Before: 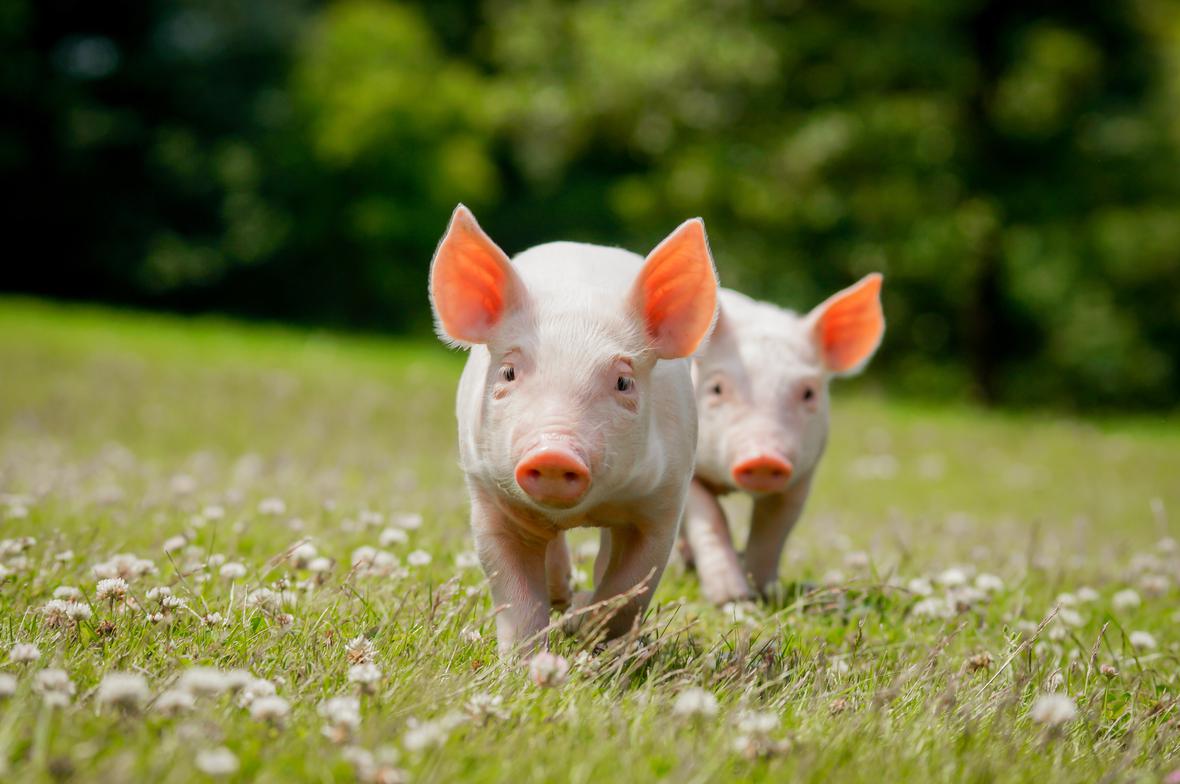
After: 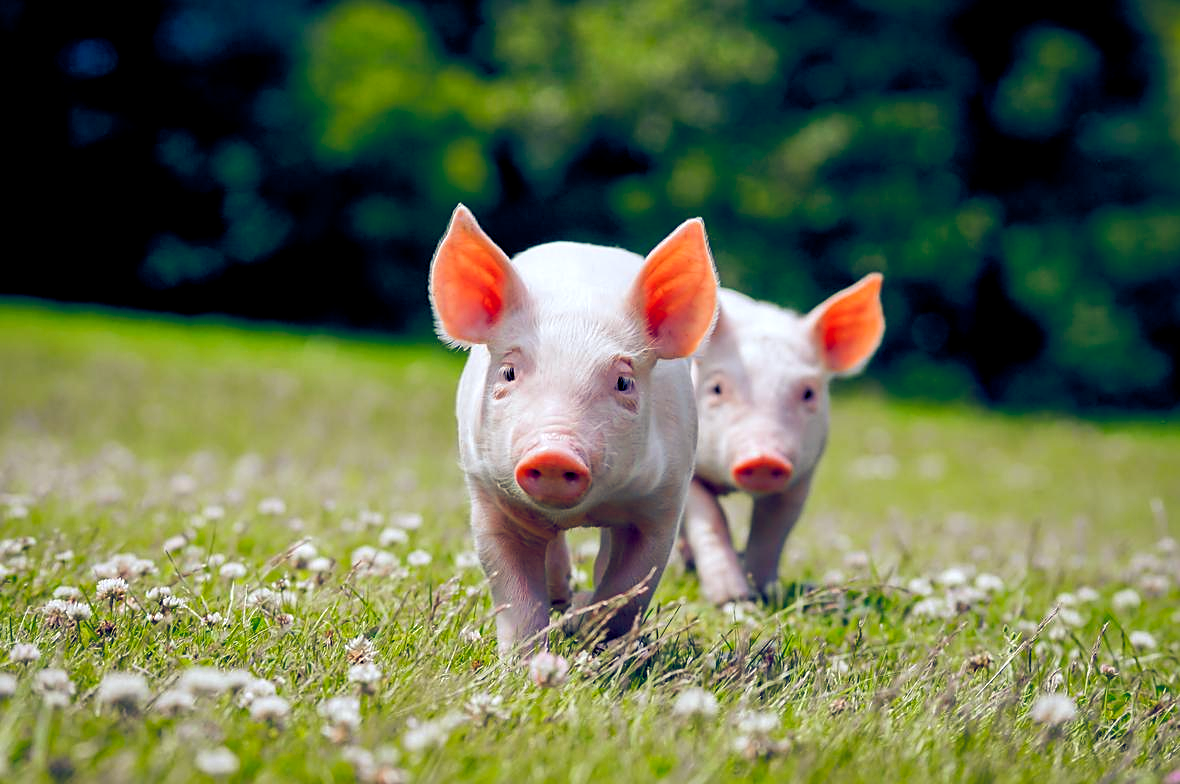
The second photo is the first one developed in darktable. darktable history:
color balance rgb: shadows lift › luminance -41.13%, shadows lift › chroma 14.13%, shadows lift › hue 260°, power › luminance -3.76%, power › chroma 0.56%, power › hue 40.37°, highlights gain › luminance 16.81%, highlights gain › chroma 2.94%, highlights gain › hue 260°, global offset › luminance -0.29%, global offset › chroma 0.31%, global offset › hue 260°, perceptual saturation grading › global saturation 20%, perceptual saturation grading › highlights -13.92%, perceptual saturation grading › shadows 50%
sharpen: on, module defaults
